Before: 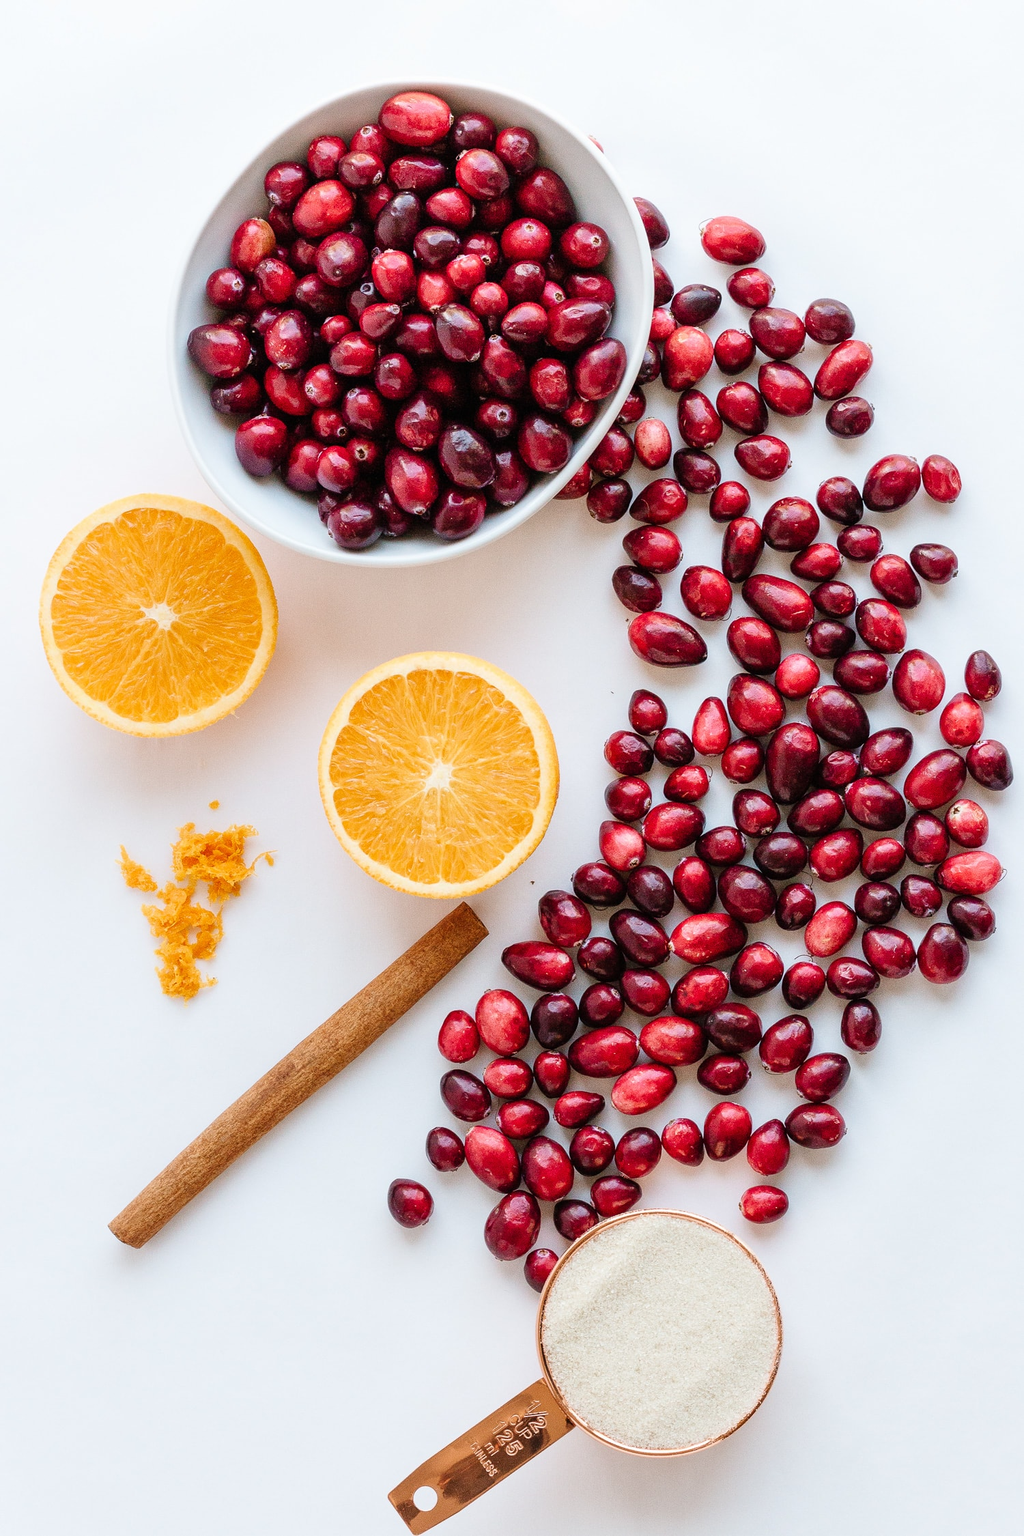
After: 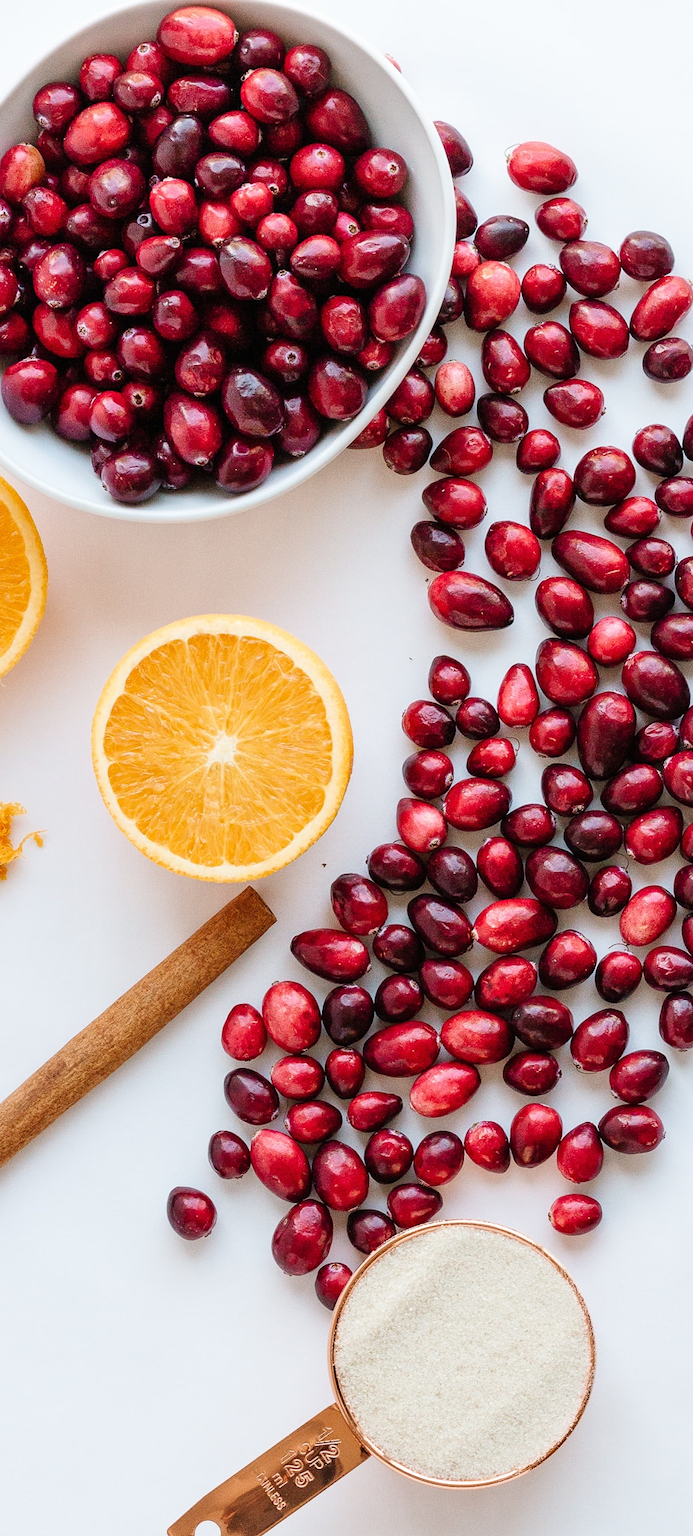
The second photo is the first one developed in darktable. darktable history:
crop and rotate: left 22.918%, top 5.629%, right 14.711%, bottom 2.247%
white balance: emerald 1
